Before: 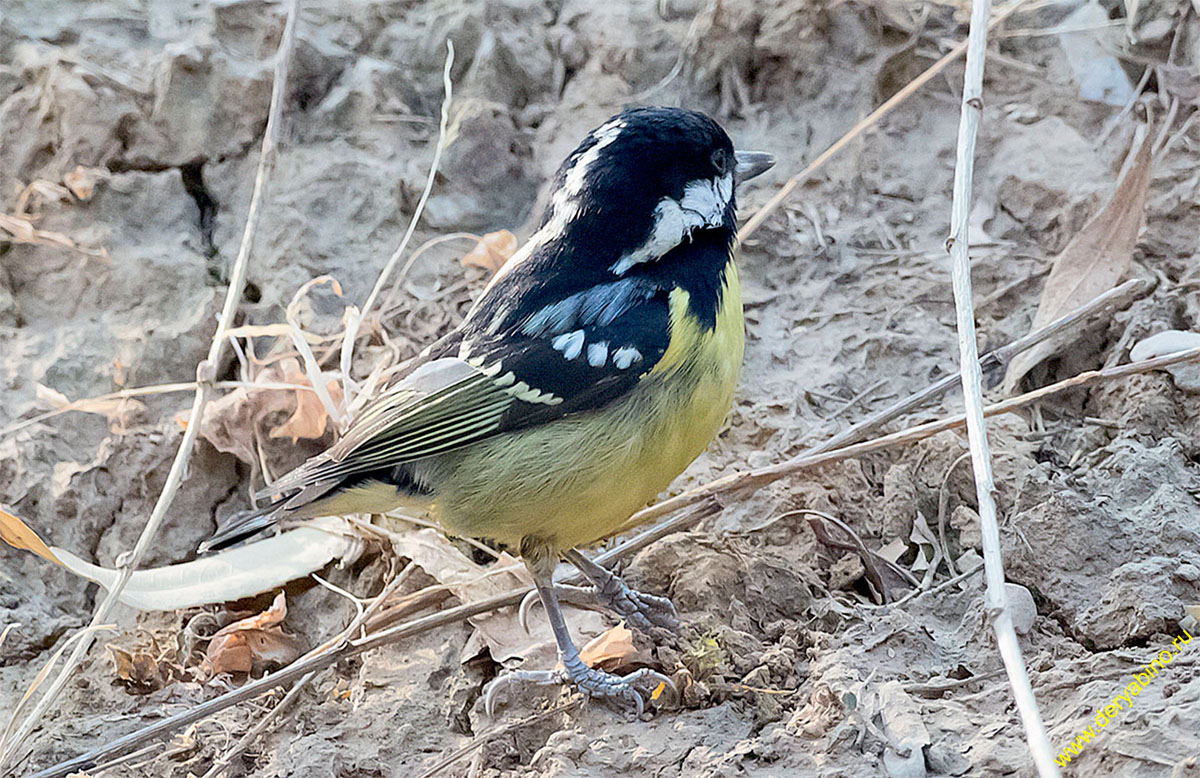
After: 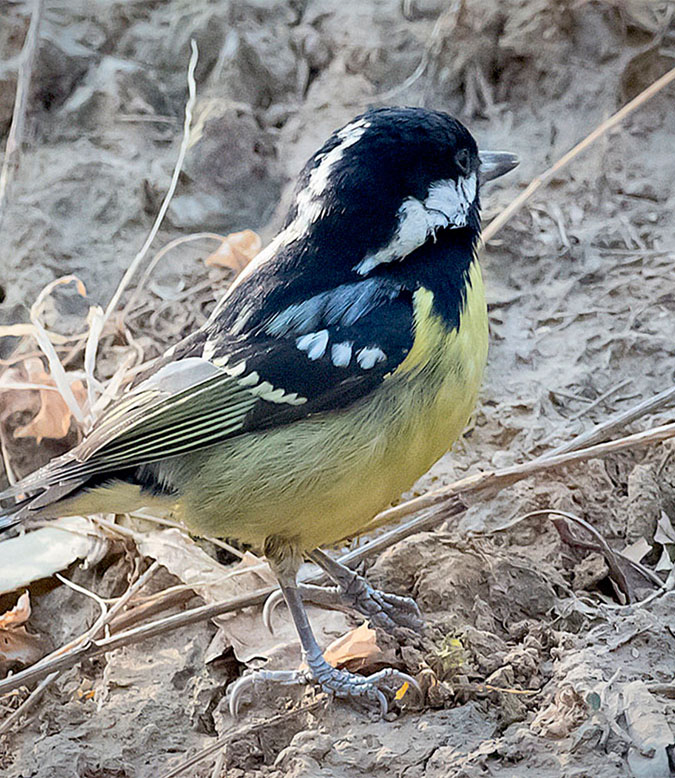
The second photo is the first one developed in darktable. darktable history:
crop: left 21.387%, right 22.294%
shadows and highlights: low approximation 0.01, soften with gaussian
vignetting: fall-off start 100.76%, fall-off radius 71.72%, saturation 0.376, width/height ratio 1.177, unbound false
